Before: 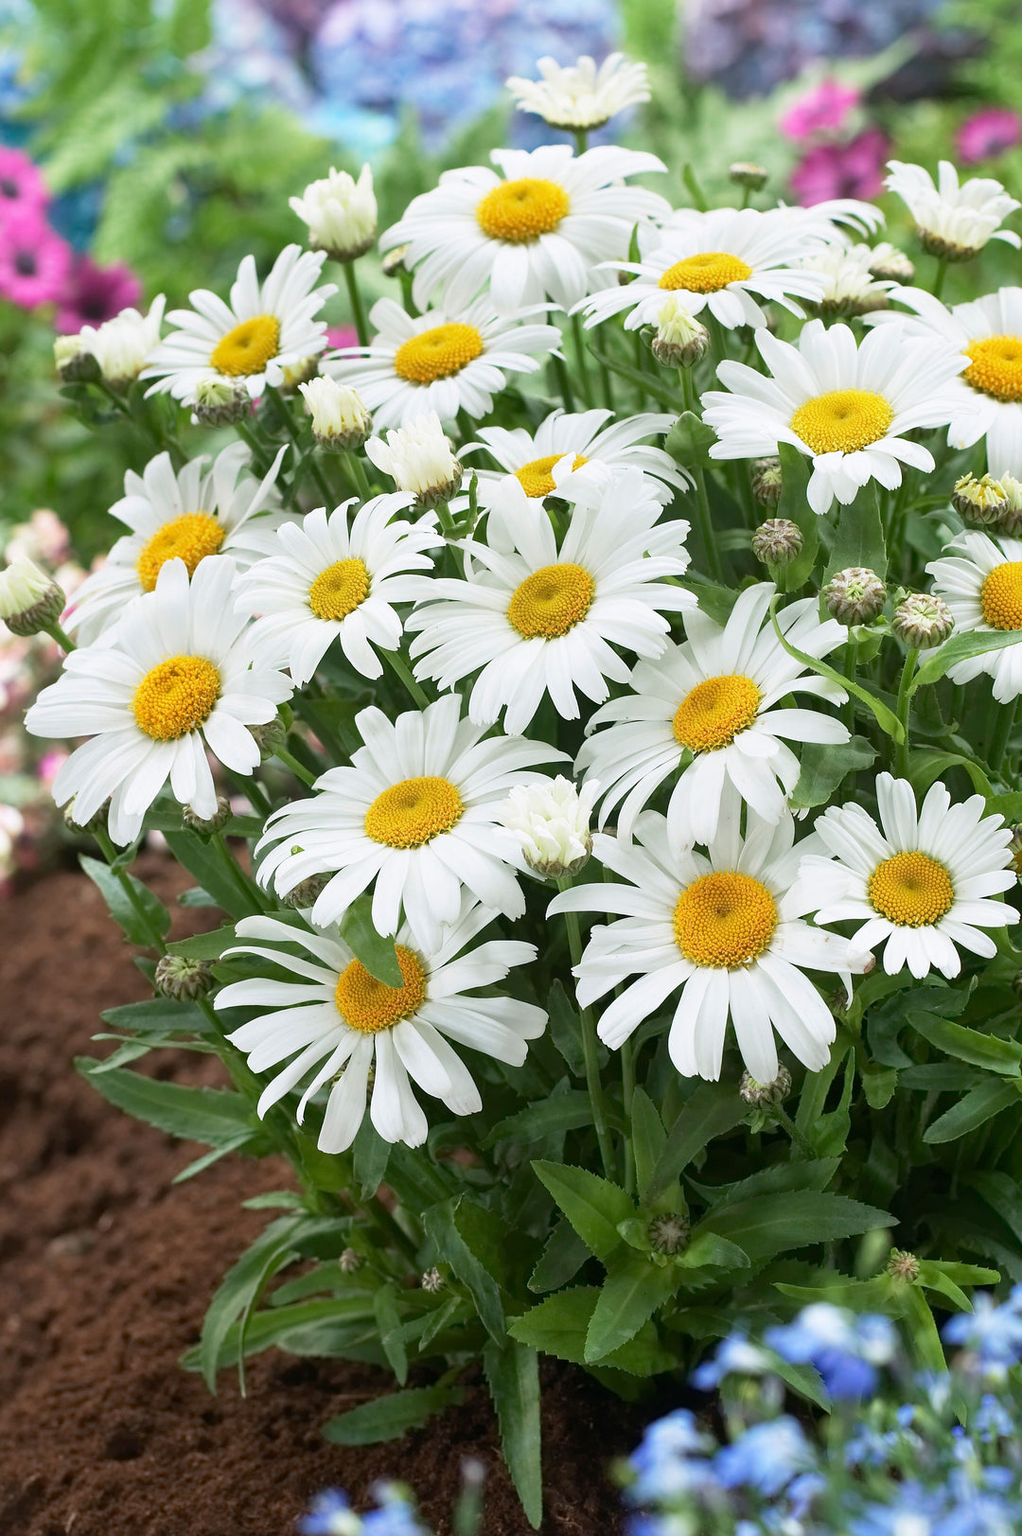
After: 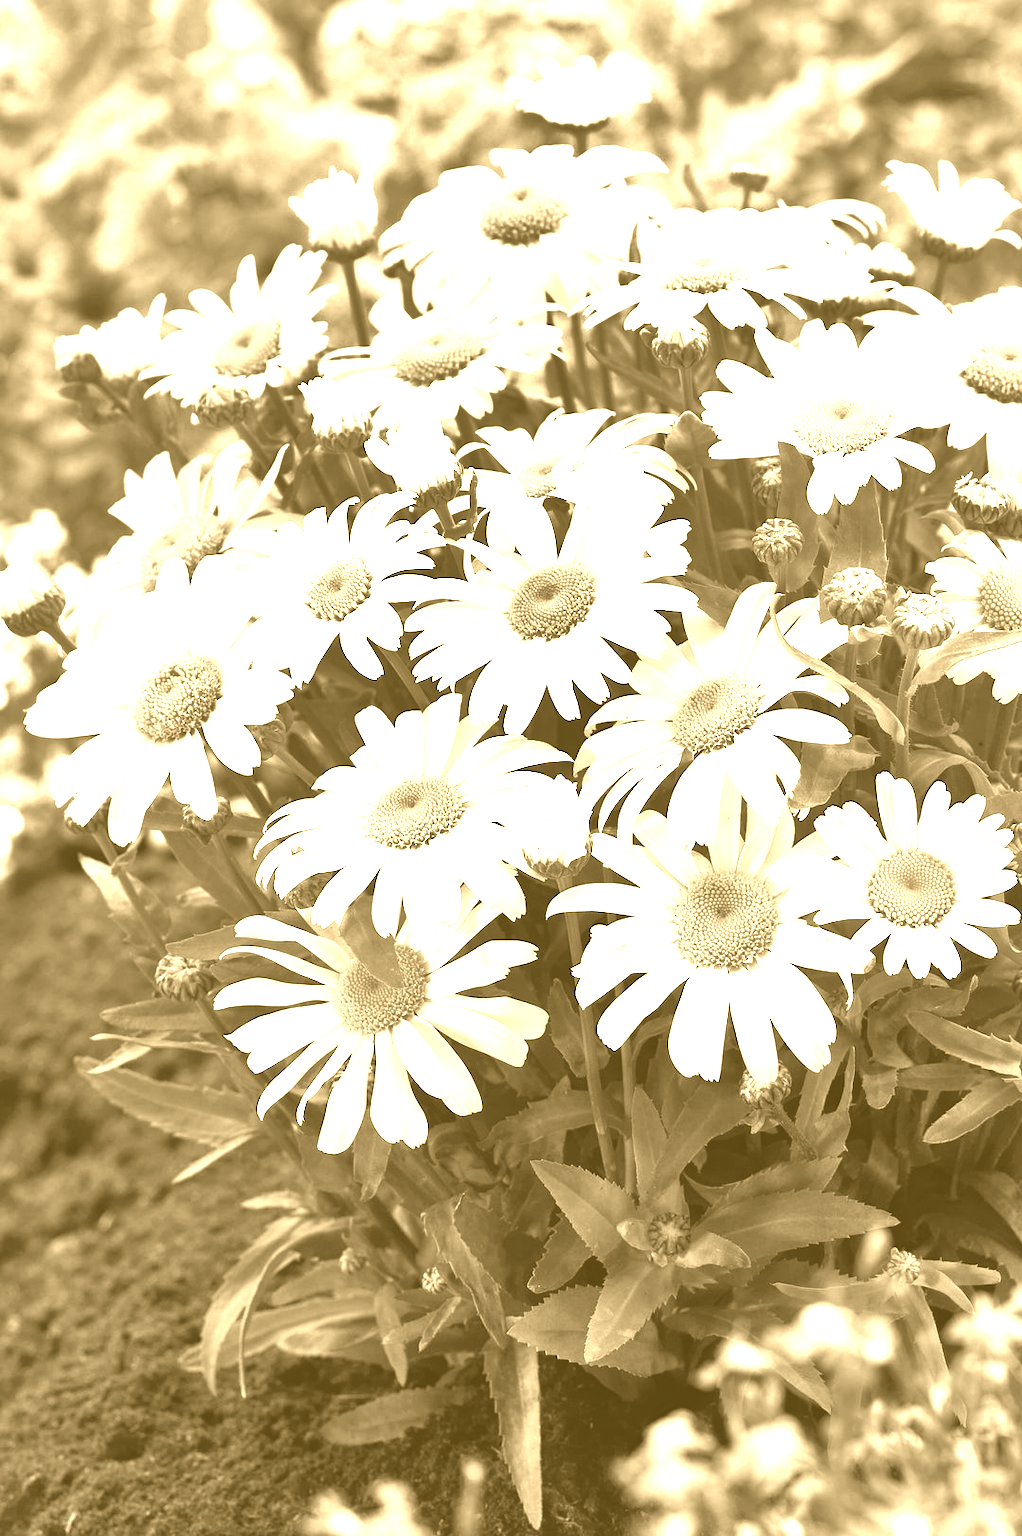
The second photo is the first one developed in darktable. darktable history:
colorize: hue 36°, source mix 100%
color balance rgb: linear chroma grading › global chroma 9%, perceptual saturation grading › global saturation 36%, perceptual saturation grading › shadows 35%, perceptual brilliance grading › global brilliance 15%, perceptual brilliance grading › shadows -35%, global vibrance 15%
shadows and highlights: soften with gaussian
